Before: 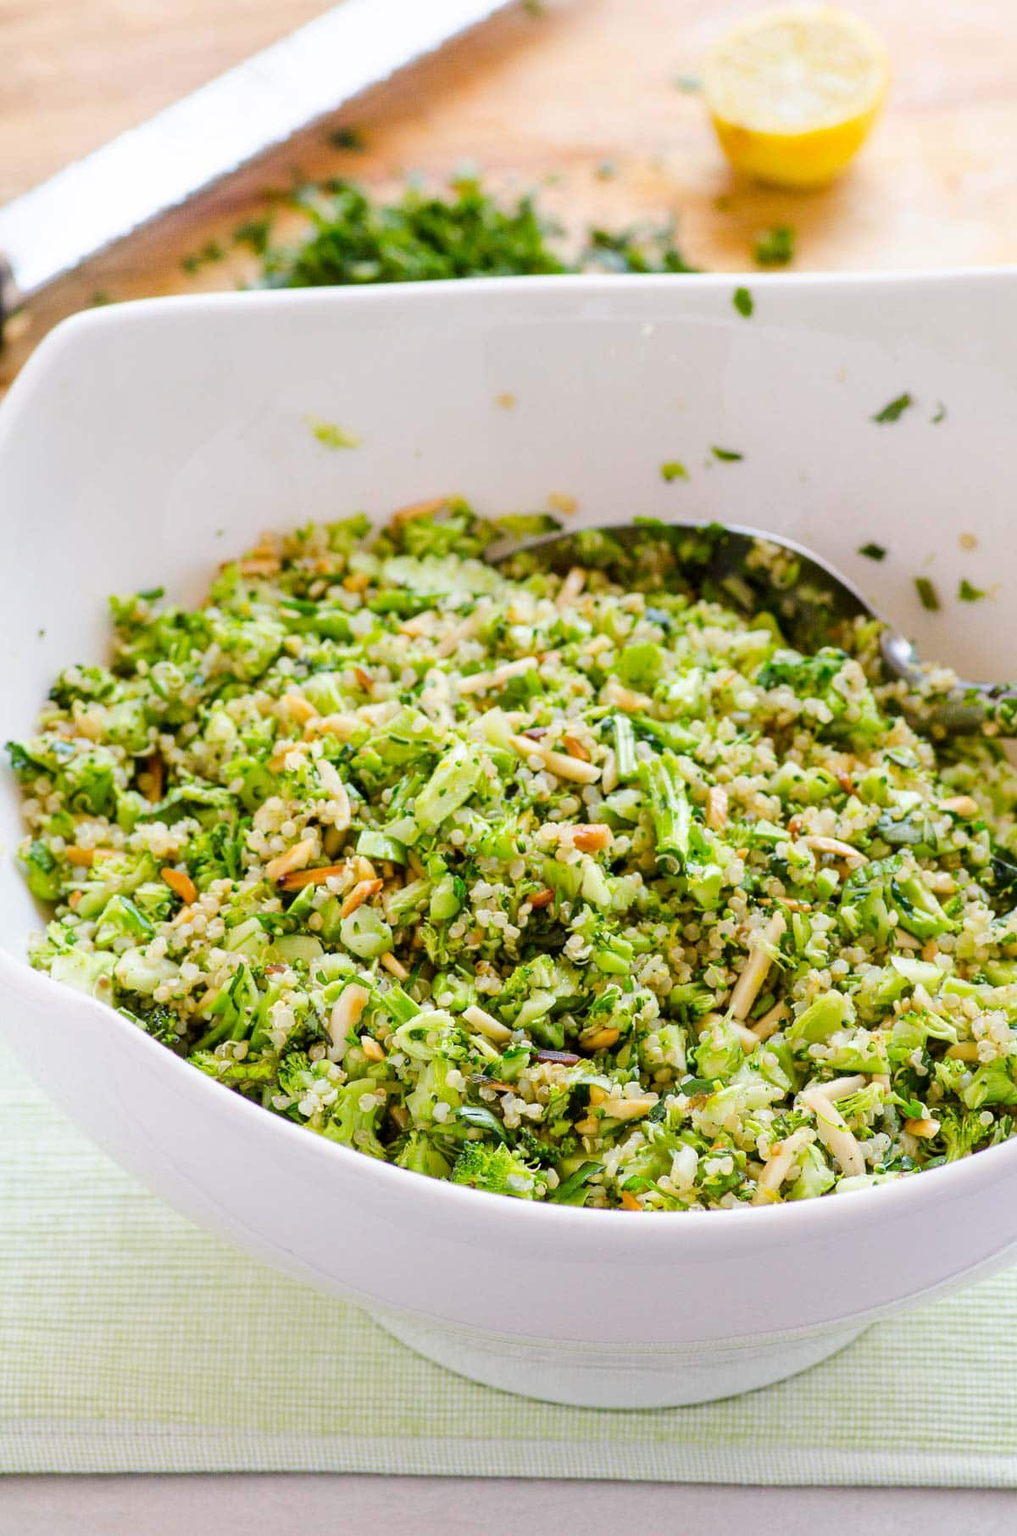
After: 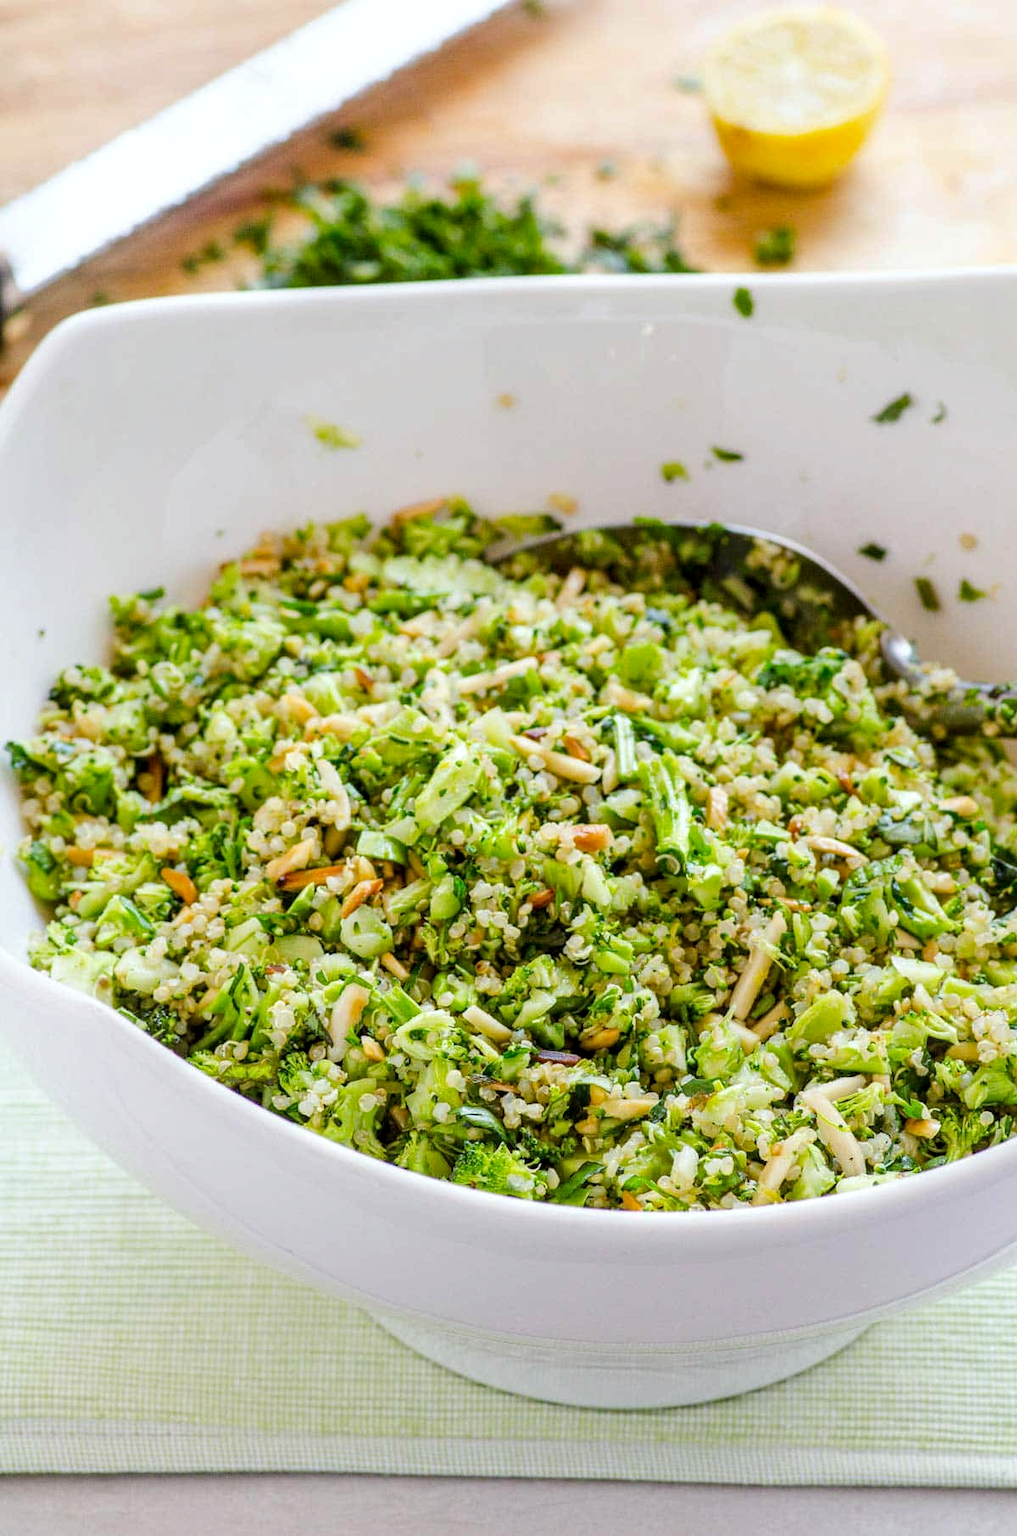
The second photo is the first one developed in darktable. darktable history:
white balance: red 0.978, blue 0.999
local contrast: on, module defaults
